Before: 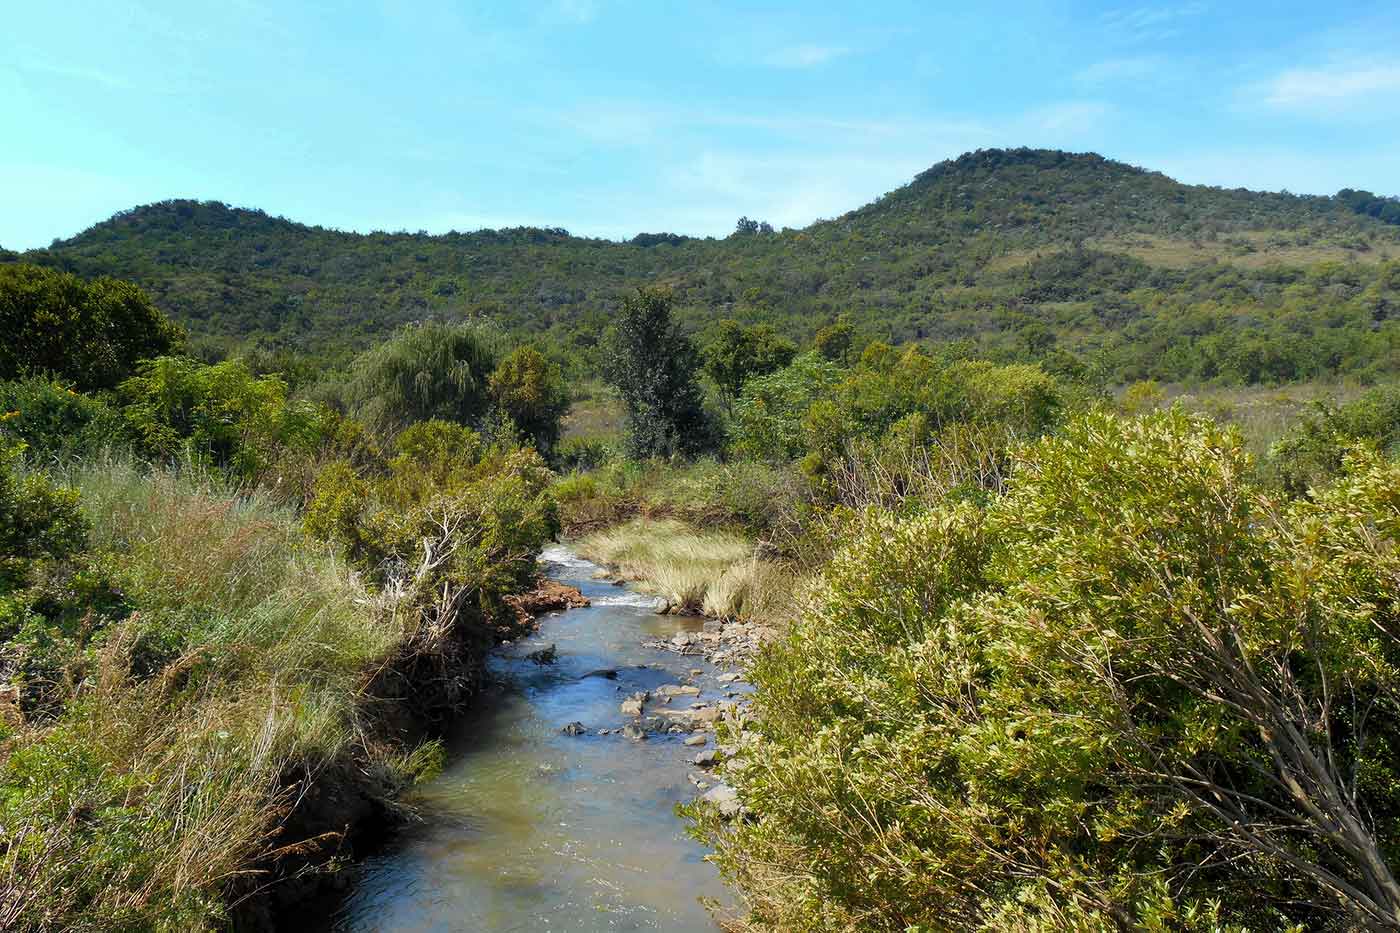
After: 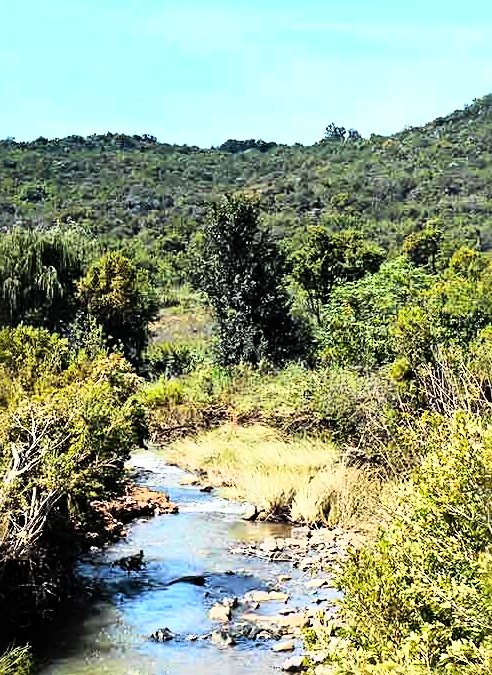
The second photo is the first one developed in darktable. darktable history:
crop and rotate: left 29.476%, top 10.214%, right 35.32%, bottom 17.333%
rgb curve: curves: ch0 [(0, 0) (0.21, 0.15) (0.24, 0.21) (0.5, 0.75) (0.75, 0.96) (0.89, 0.99) (1, 1)]; ch1 [(0, 0.02) (0.21, 0.13) (0.25, 0.2) (0.5, 0.67) (0.75, 0.9) (0.89, 0.97) (1, 1)]; ch2 [(0, 0.02) (0.21, 0.13) (0.25, 0.2) (0.5, 0.67) (0.75, 0.9) (0.89, 0.97) (1, 1)], compensate middle gray true
exposure: exposure -0.01 EV, compensate highlight preservation false
sharpen: radius 4
